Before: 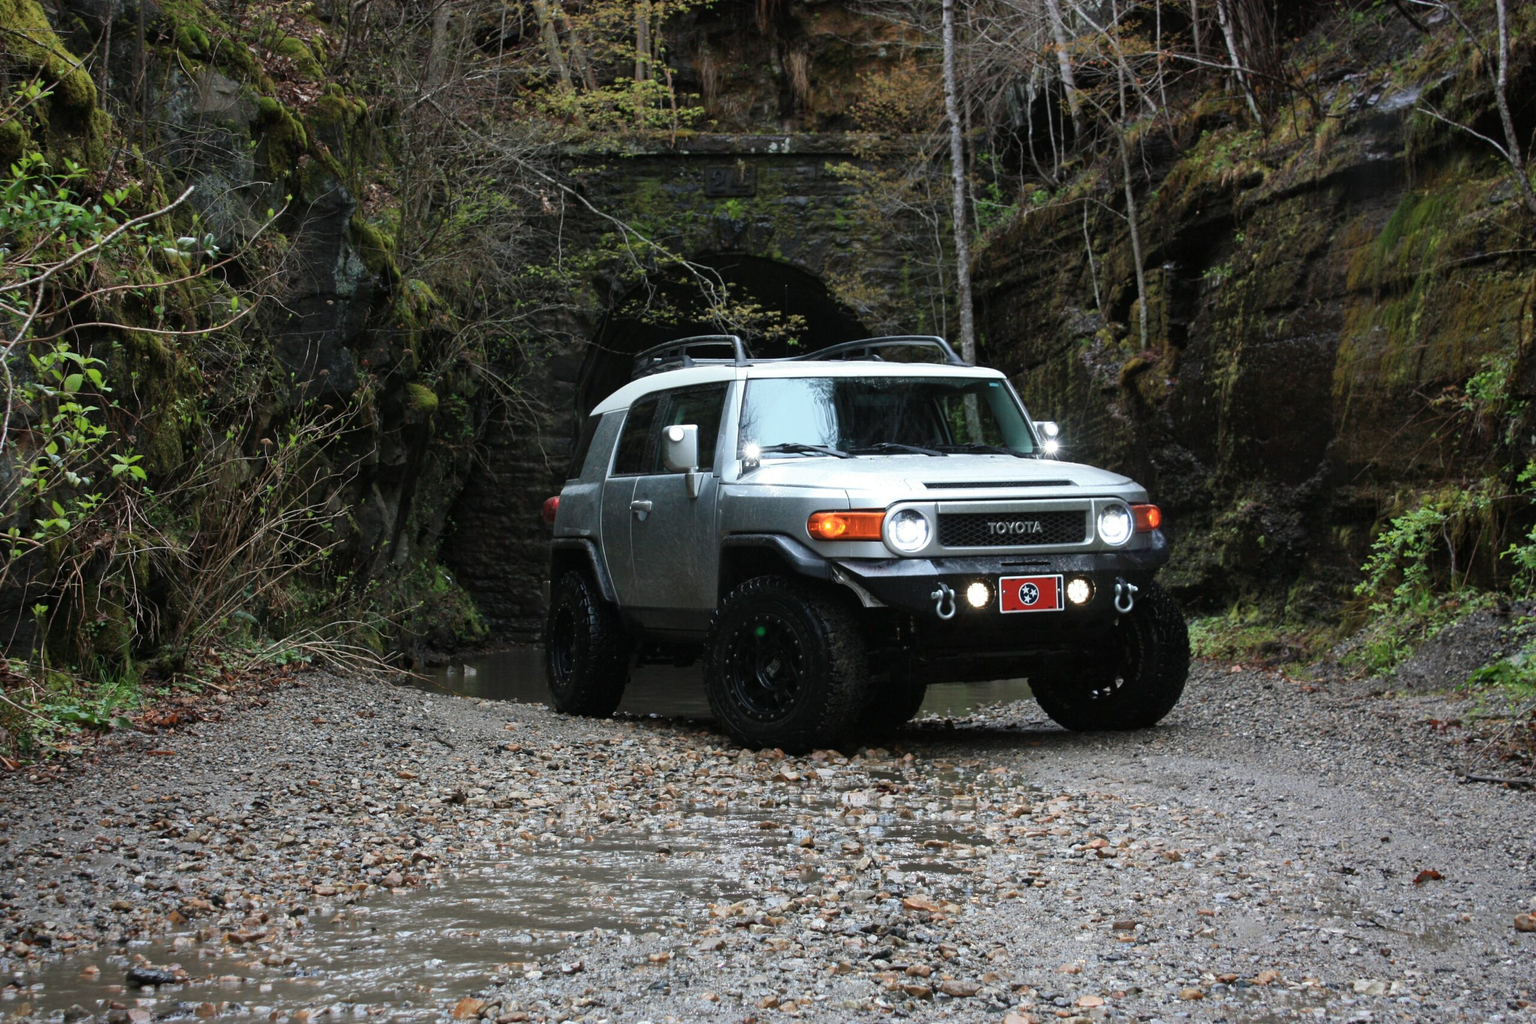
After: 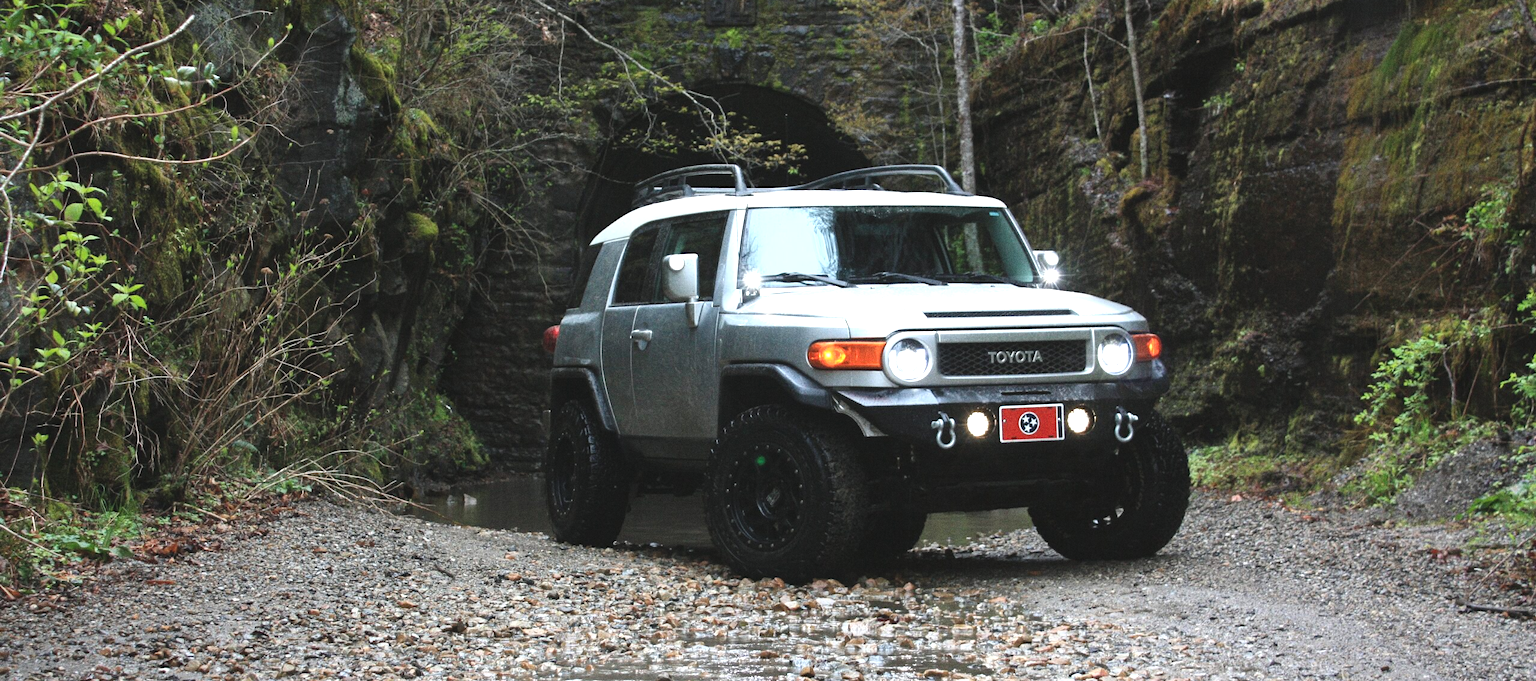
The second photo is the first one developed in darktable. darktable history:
exposure: black level correction -0.005, exposure 0.622 EV, compensate highlight preservation false
grain: coarseness 8.68 ISO, strength 31.94%
crop: top 16.727%, bottom 16.727%
